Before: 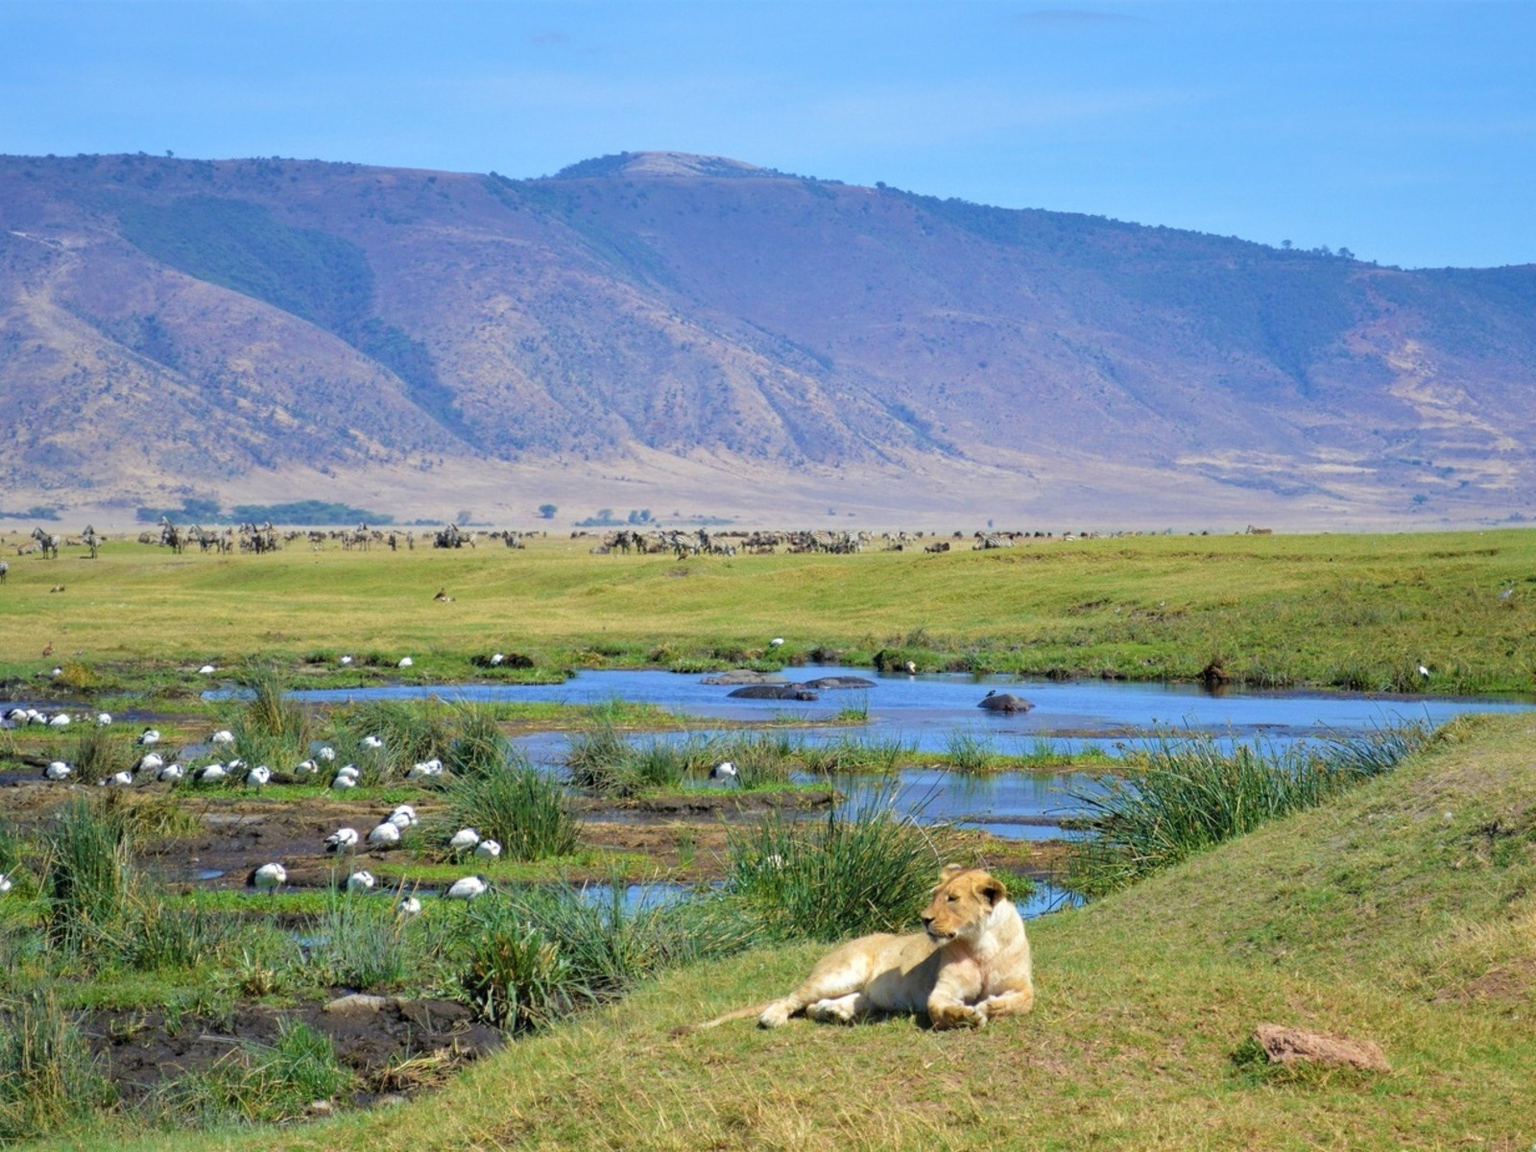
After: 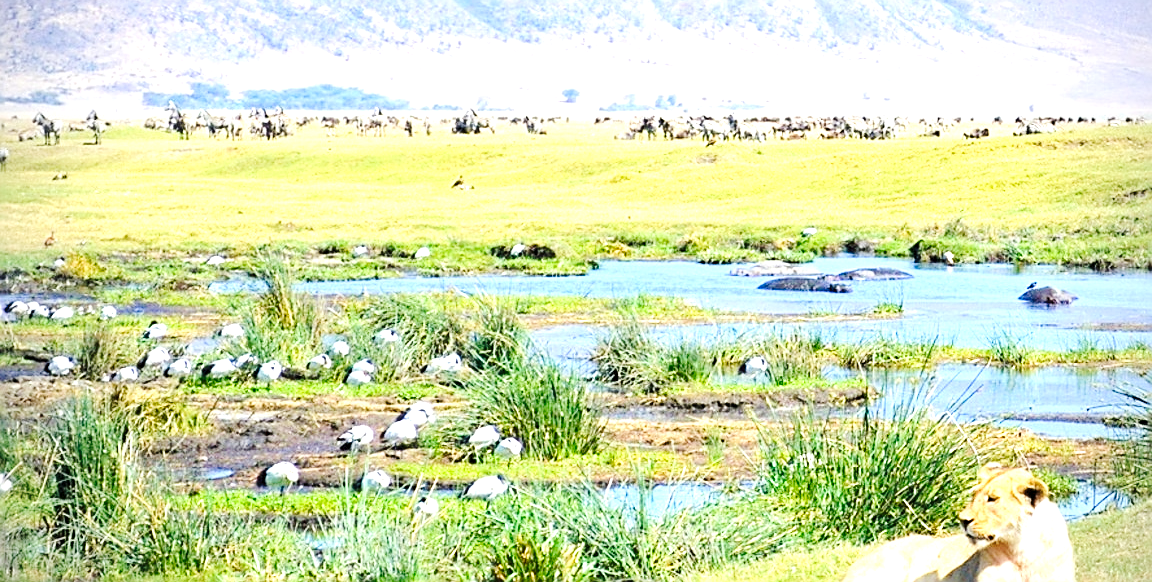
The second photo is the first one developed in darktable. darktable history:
crop: top 36.498%, right 27.964%, bottom 14.995%
exposure: black level correction 0.001, exposure 1.646 EV, compensate exposure bias true, compensate highlight preservation false
tone curve: curves: ch0 [(0, 0) (0.003, 0.031) (0.011, 0.033) (0.025, 0.036) (0.044, 0.045) (0.069, 0.06) (0.1, 0.079) (0.136, 0.109) (0.177, 0.15) (0.224, 0.192) (0.277, 0.262) (0.335, 0.347) (0.399, 0.433) (0.468, 0.528) (0.543, 0.624) (0.623, 0.705) (0.709, 0.788) (0.801, 0.865) (0.898, 0.933) (1, 1)], preserve colors none
contrast brightness saturation: contrast 0.07
sharpen: amount 0.75
vignetting: width/height ratio 1.094
color balance rgb: perceptual saturation grading › global saturation 10%
